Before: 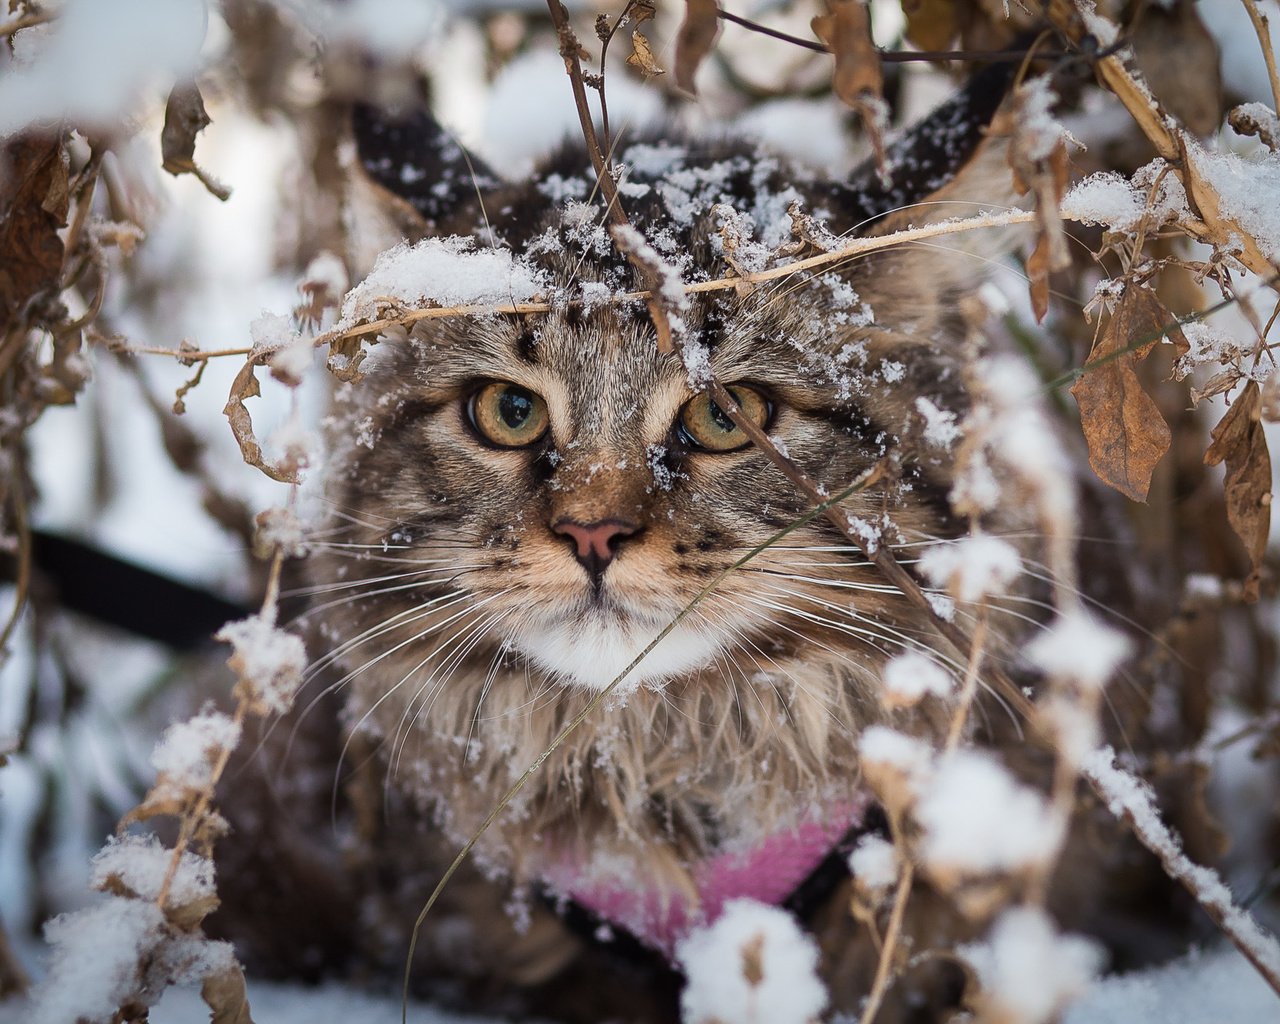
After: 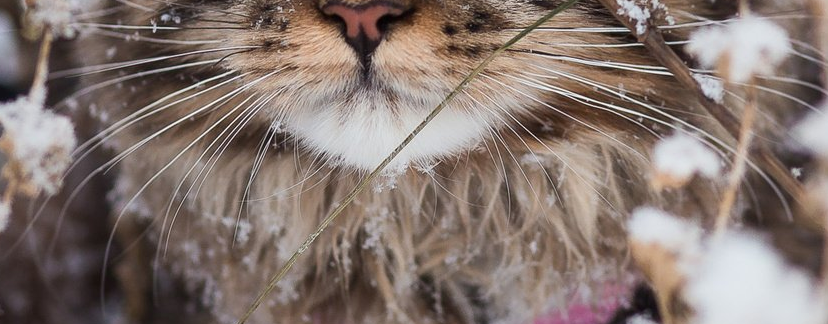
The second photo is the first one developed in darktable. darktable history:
crop: left 18.113%, top 50.741%, right 17.154%, bottom 16.794%
